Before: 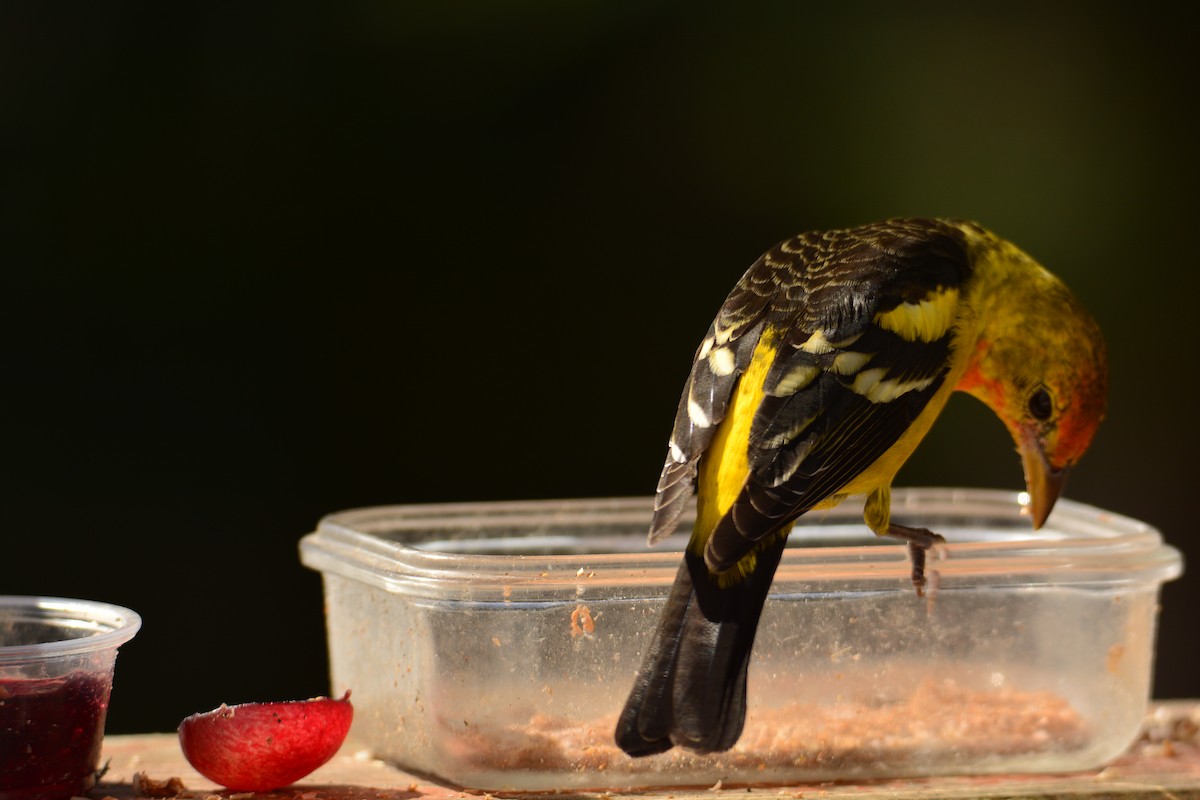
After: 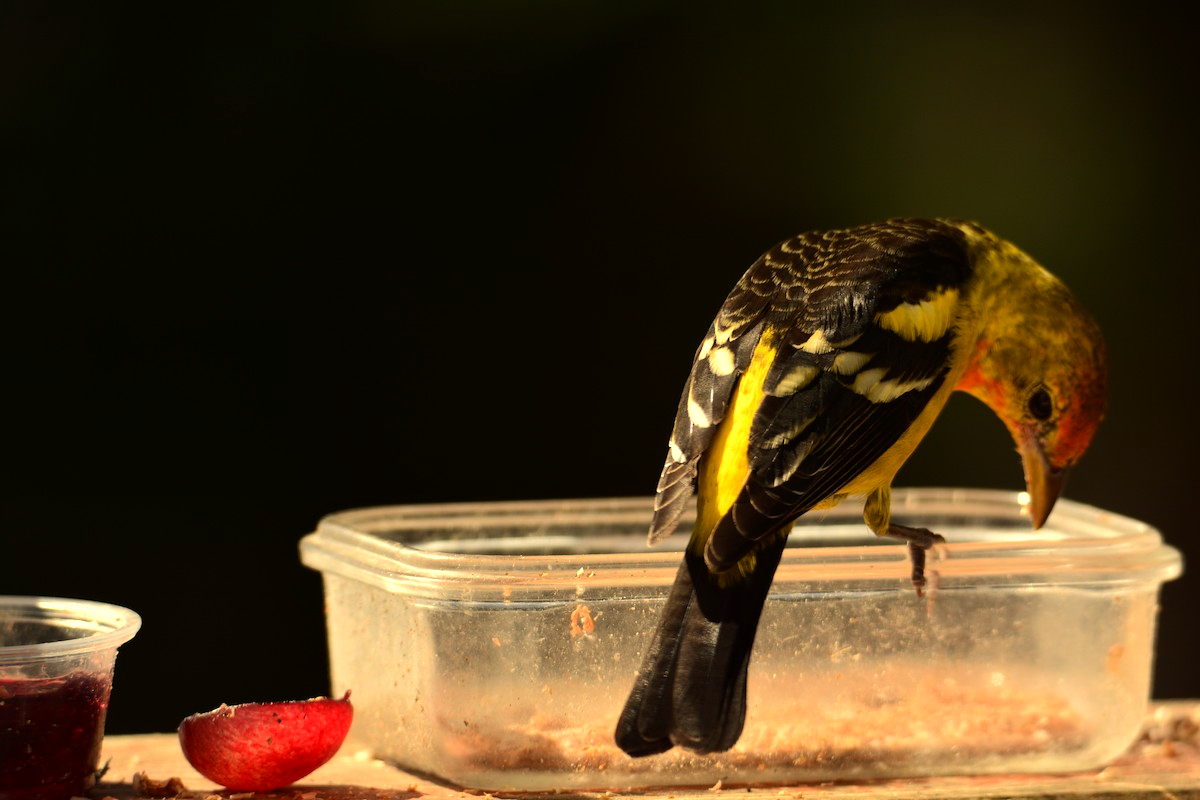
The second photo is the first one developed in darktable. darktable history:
white balance: red 1.08, blue 0.791
exposure: black level correction 0.001, compensate highlight preservation false
tone equalizer: -8 EV -0.417 EV, -7 EV -0.389 EV, -6 EV -0.333 EV, -5 EV -0.222 EV, -3 EV 0.222 EV, -2 EV 0.333 EV, -1 EV 0.389 EV, +0 EV 0.417 EV, edges refinement/feathering 500, mask exposure compensation -1.57 EV, preserve details no
